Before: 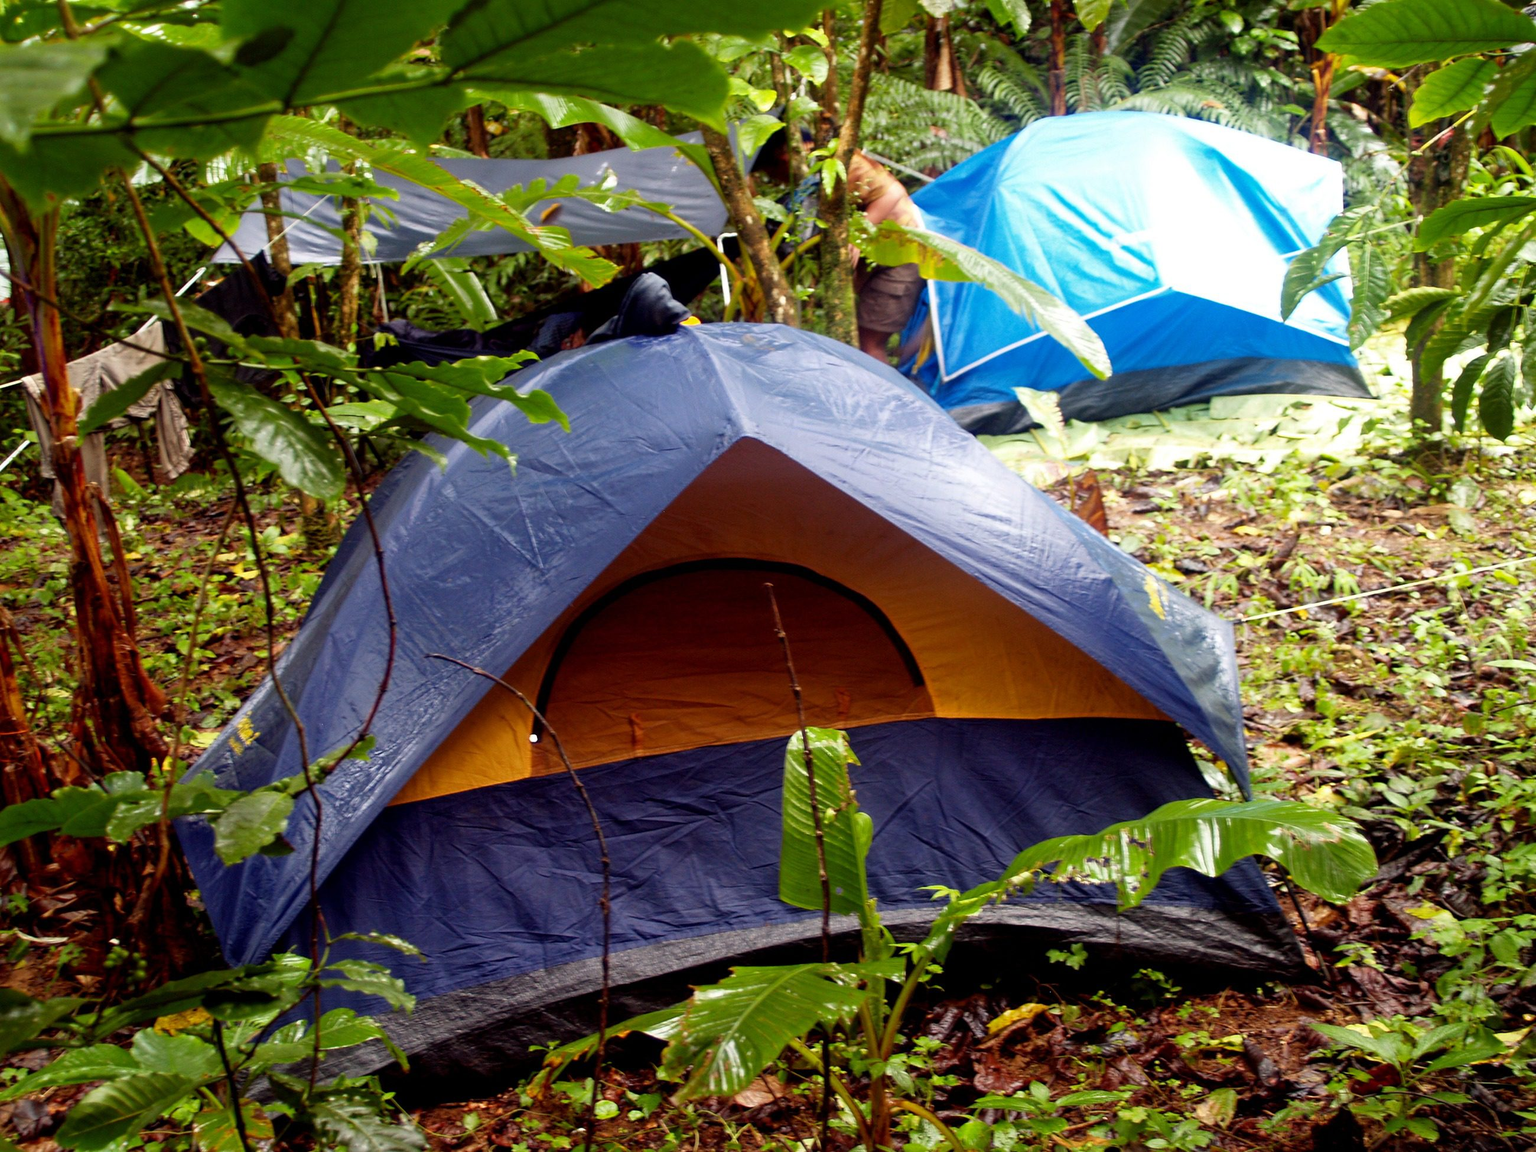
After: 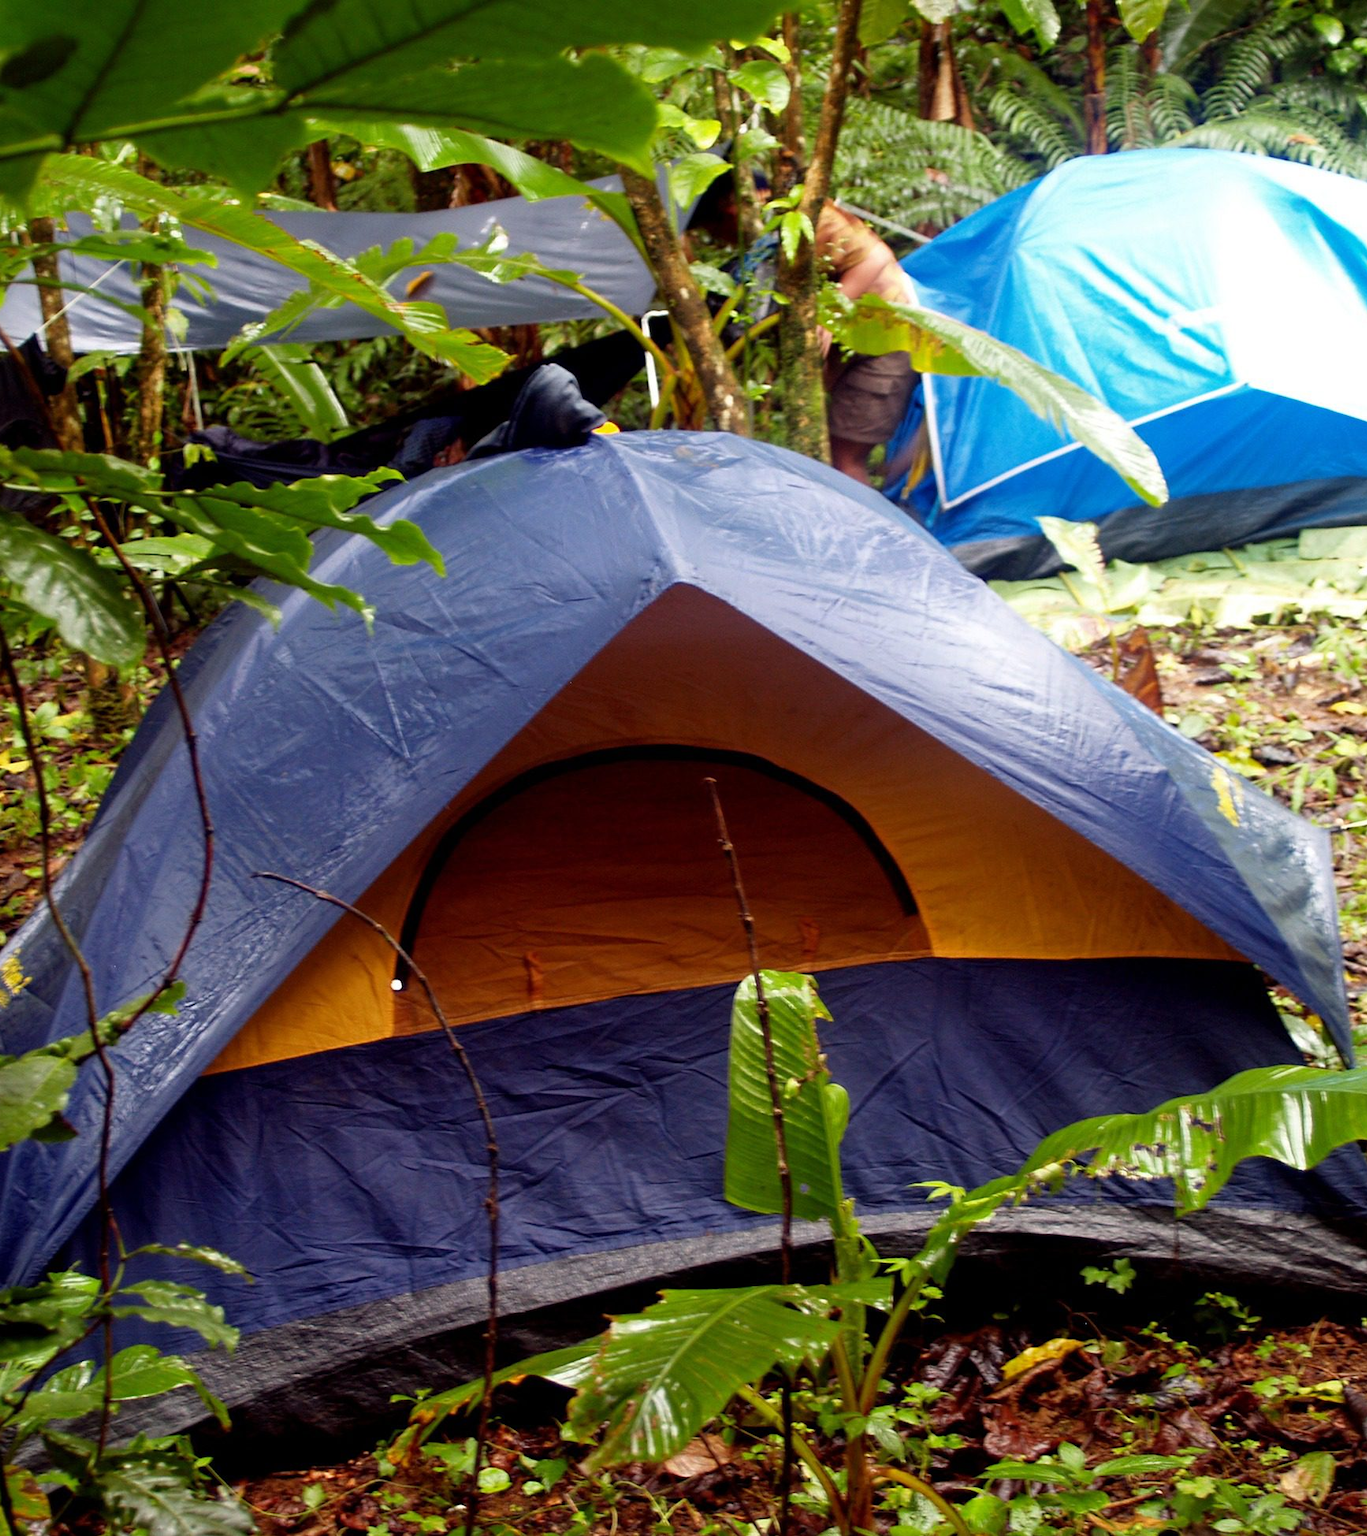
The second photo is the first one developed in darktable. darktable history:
crop and rotate: left 15.414%, right 17.838%
